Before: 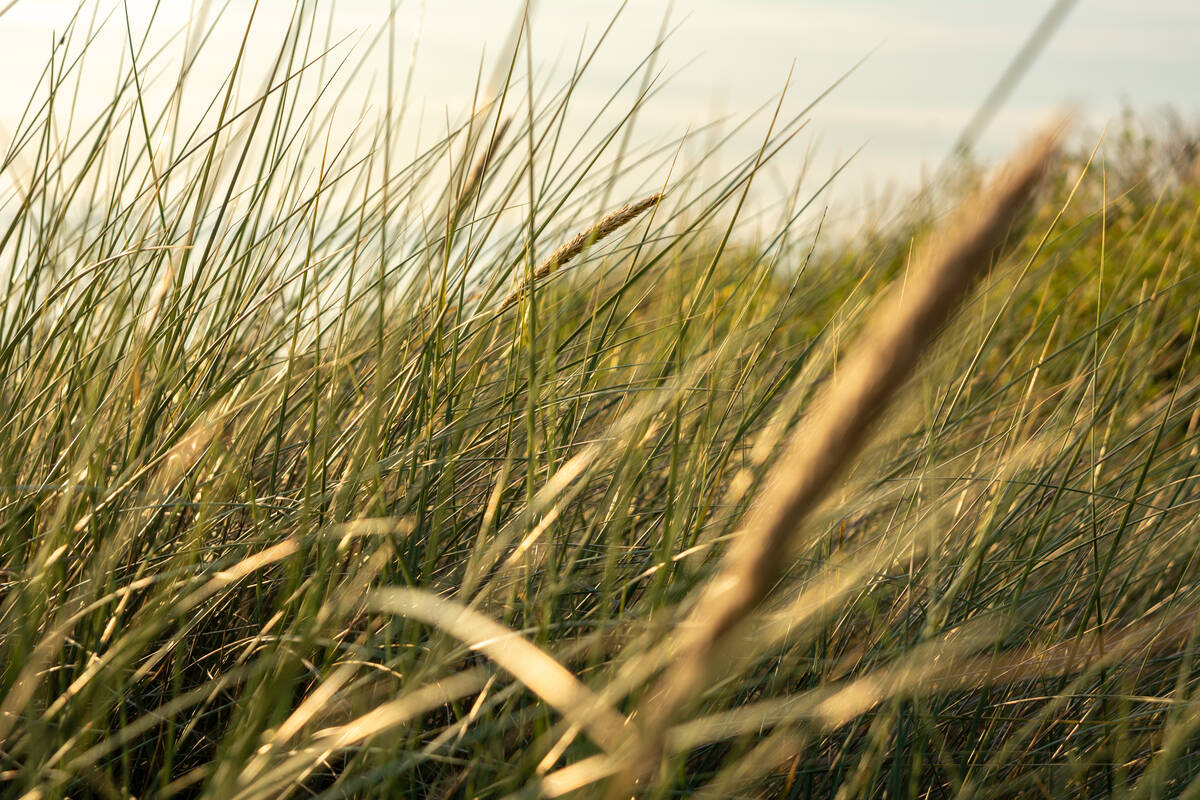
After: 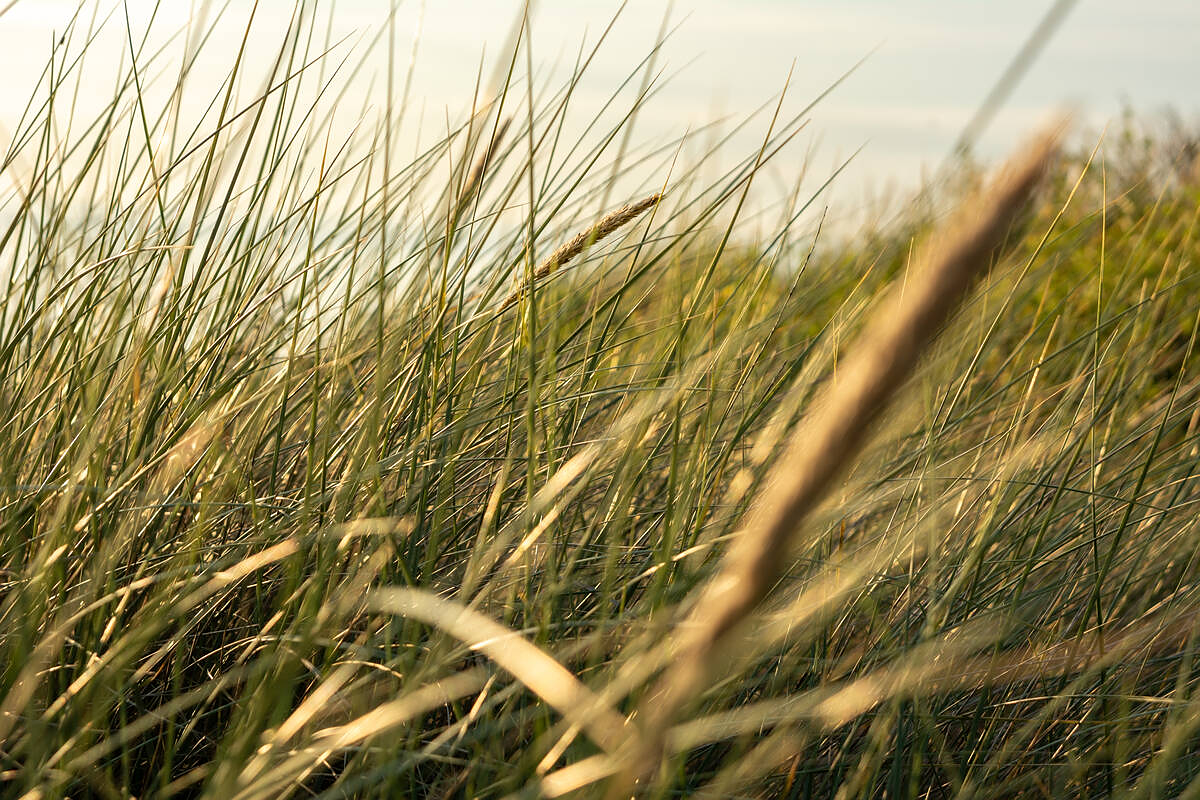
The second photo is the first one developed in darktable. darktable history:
sharpen: radius 1.001
